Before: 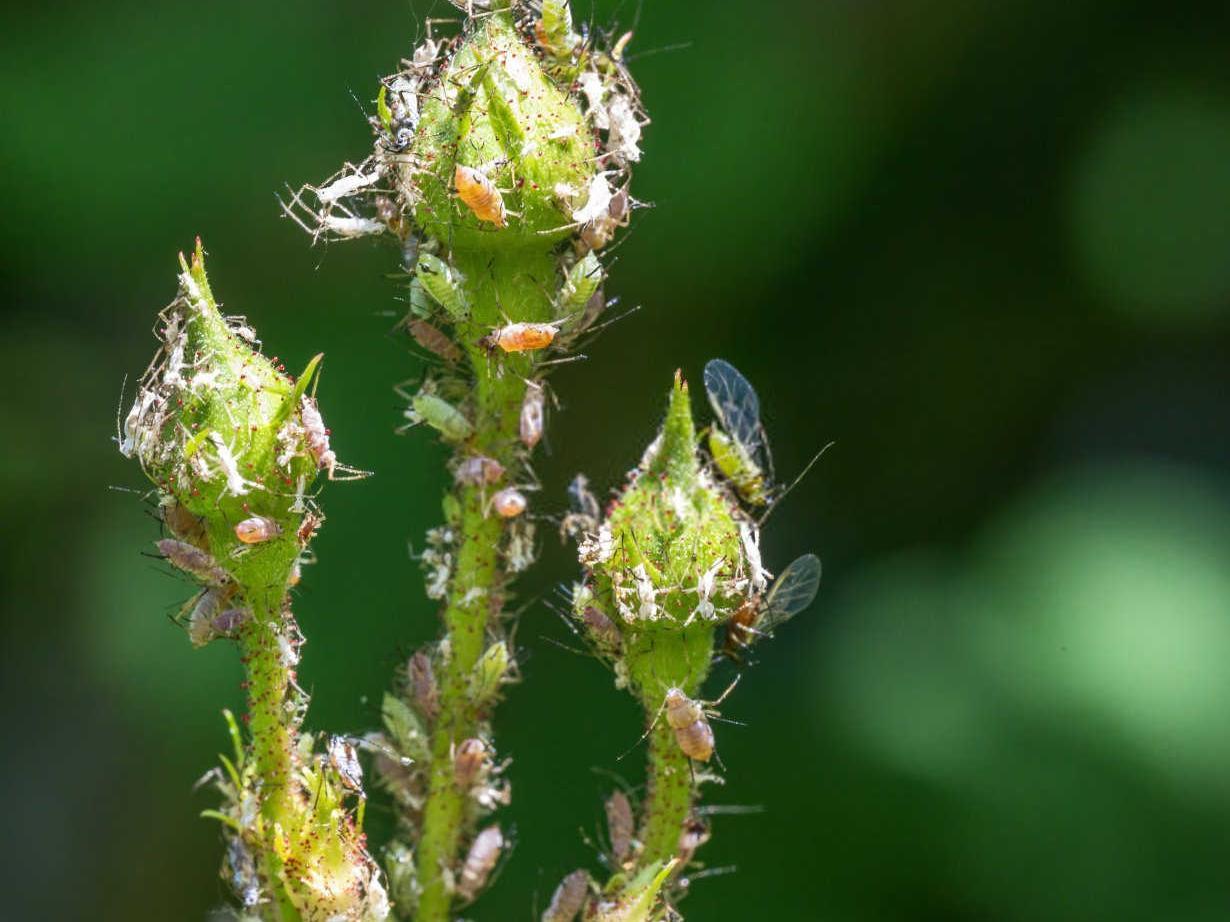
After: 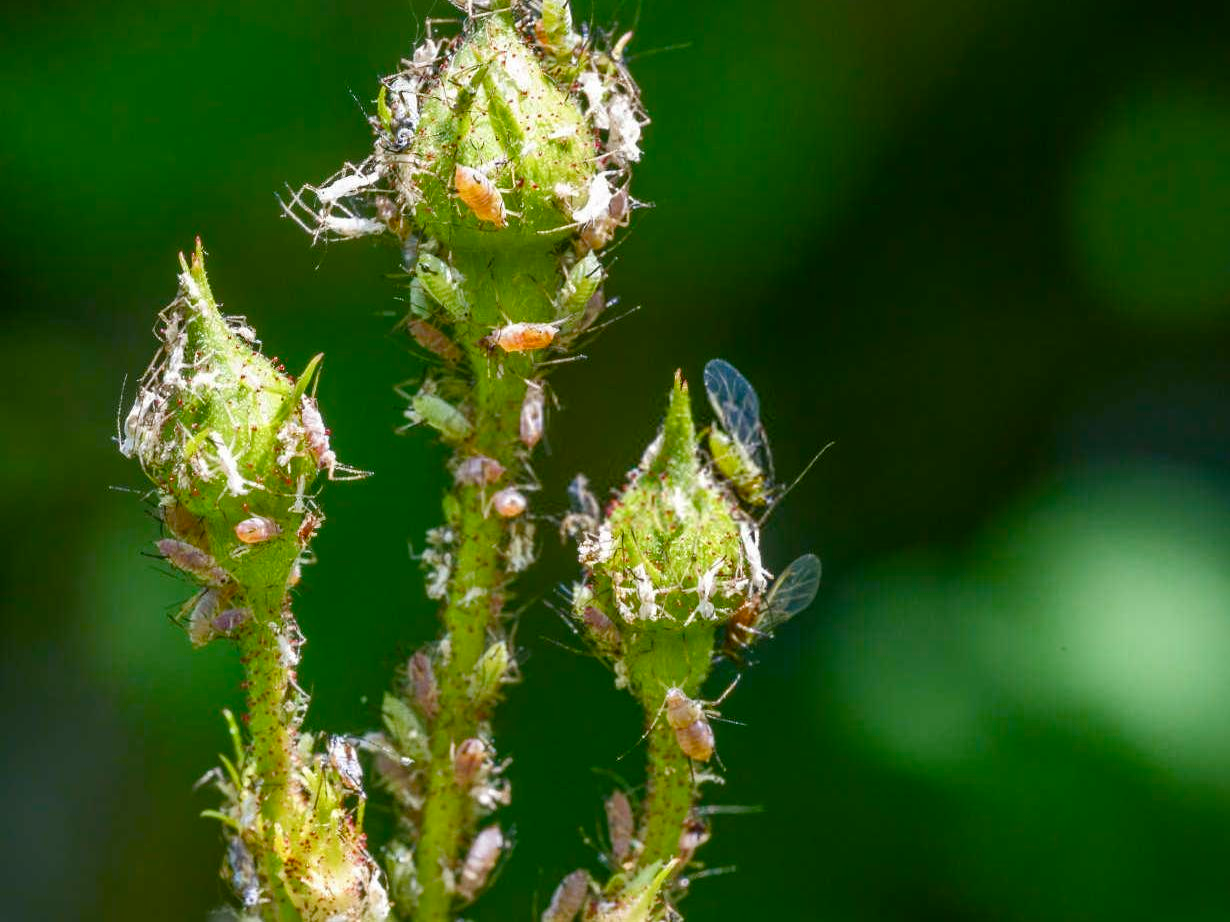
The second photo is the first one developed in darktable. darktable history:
color balance rgb: perceptual saturation grading › global saturation 20%, perceptual saturation grading › highlights -25.859%, perceptual saturation grading › shadows 49.291%
